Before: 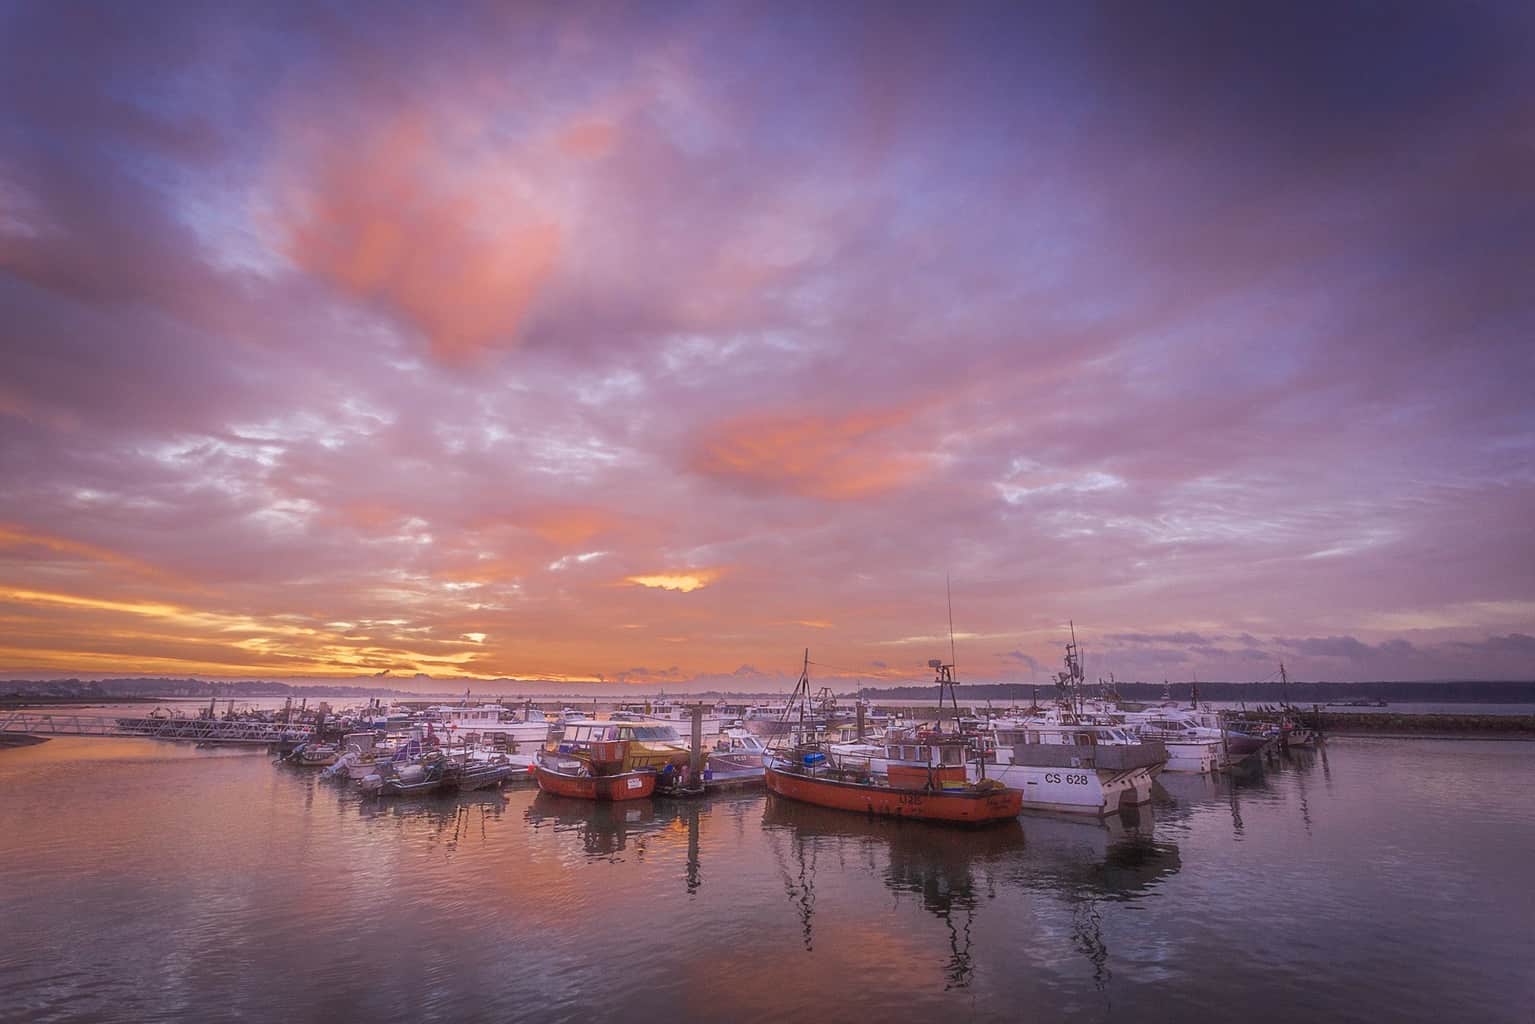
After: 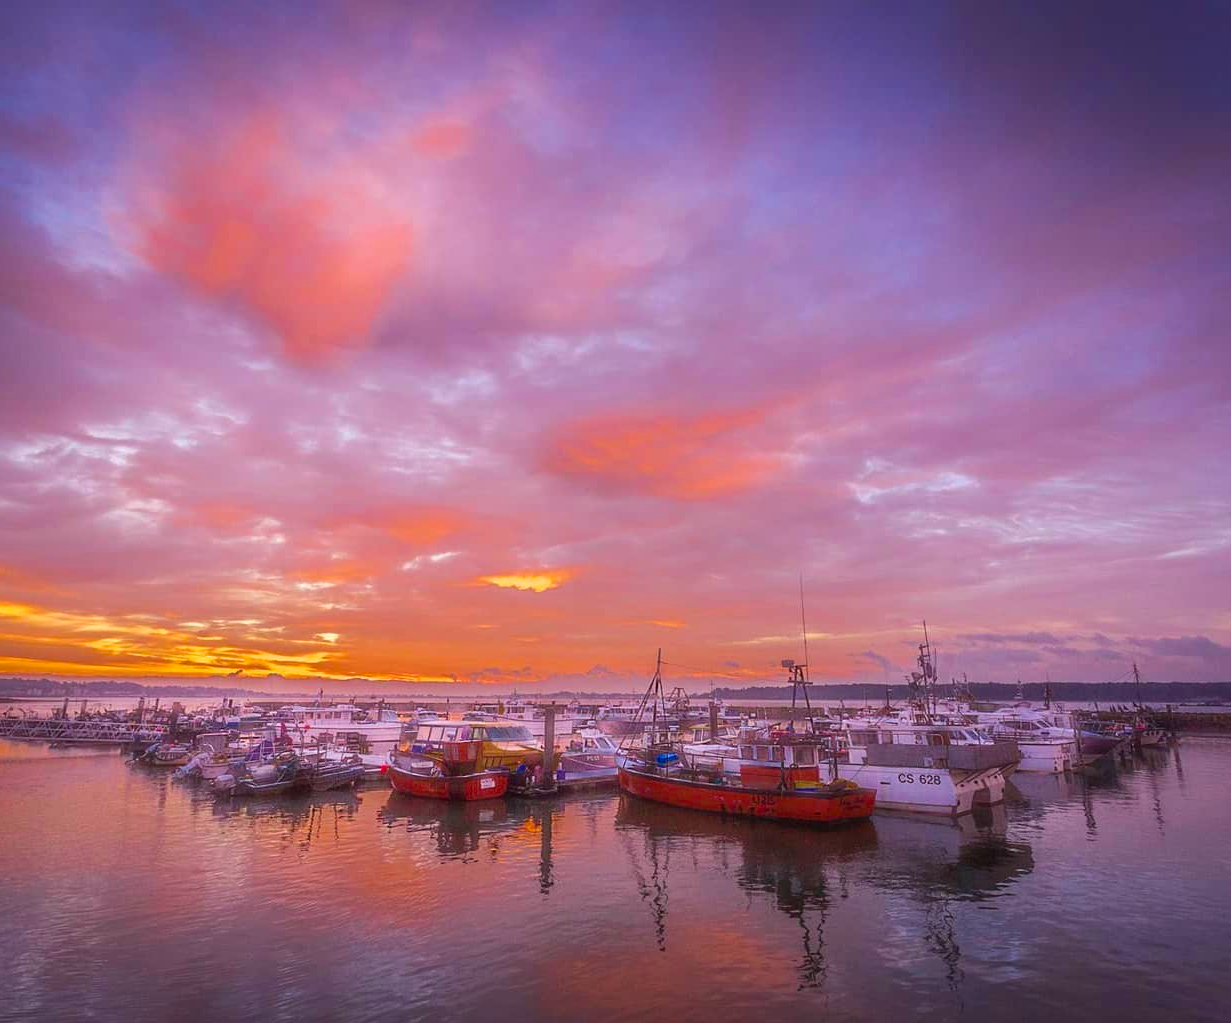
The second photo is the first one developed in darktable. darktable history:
color balance rgb: perceptual saturation grading › global saturation 25%, global vibrance 20%
crop and rotate: left 9.597%, right 10.195%
